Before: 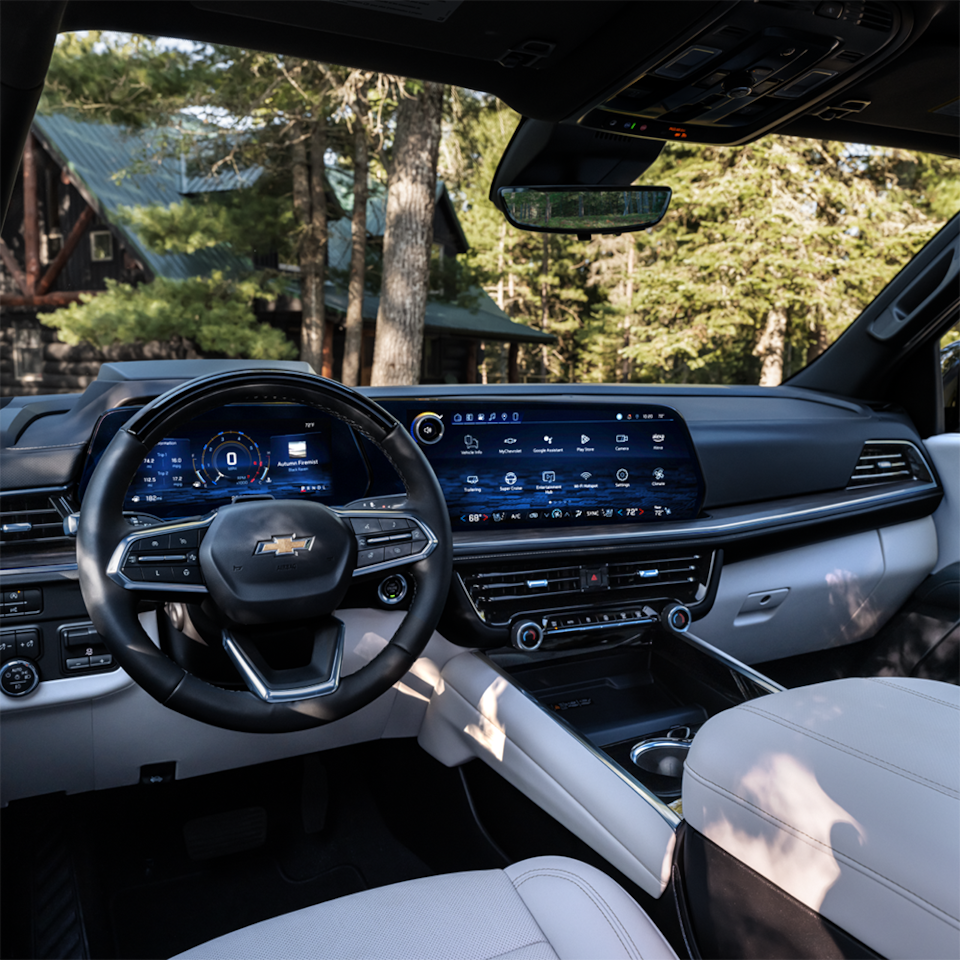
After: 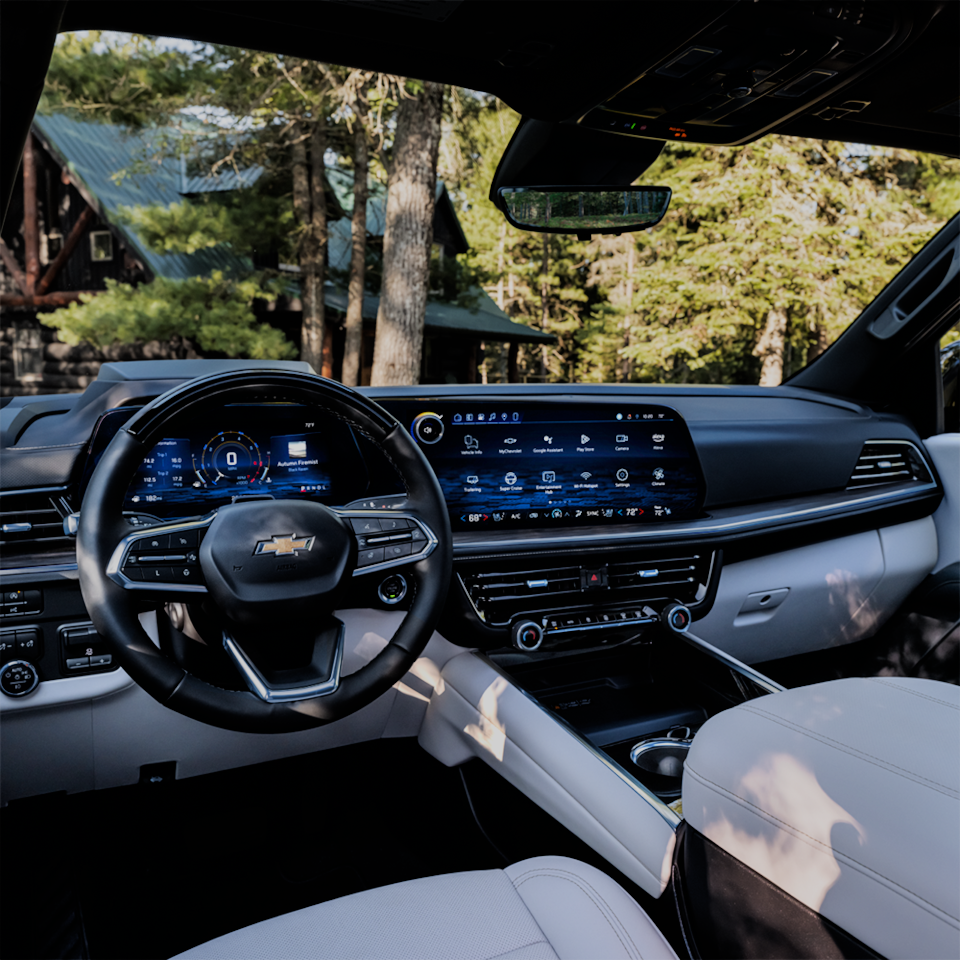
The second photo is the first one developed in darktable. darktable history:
filmic rgb: black relative exposure -7.32 EV, white relative exposure 5.09 EV, hardness 3.2
color balance rgb: perceptual saturation grading › global saturation 10%, global vibrance 10%
